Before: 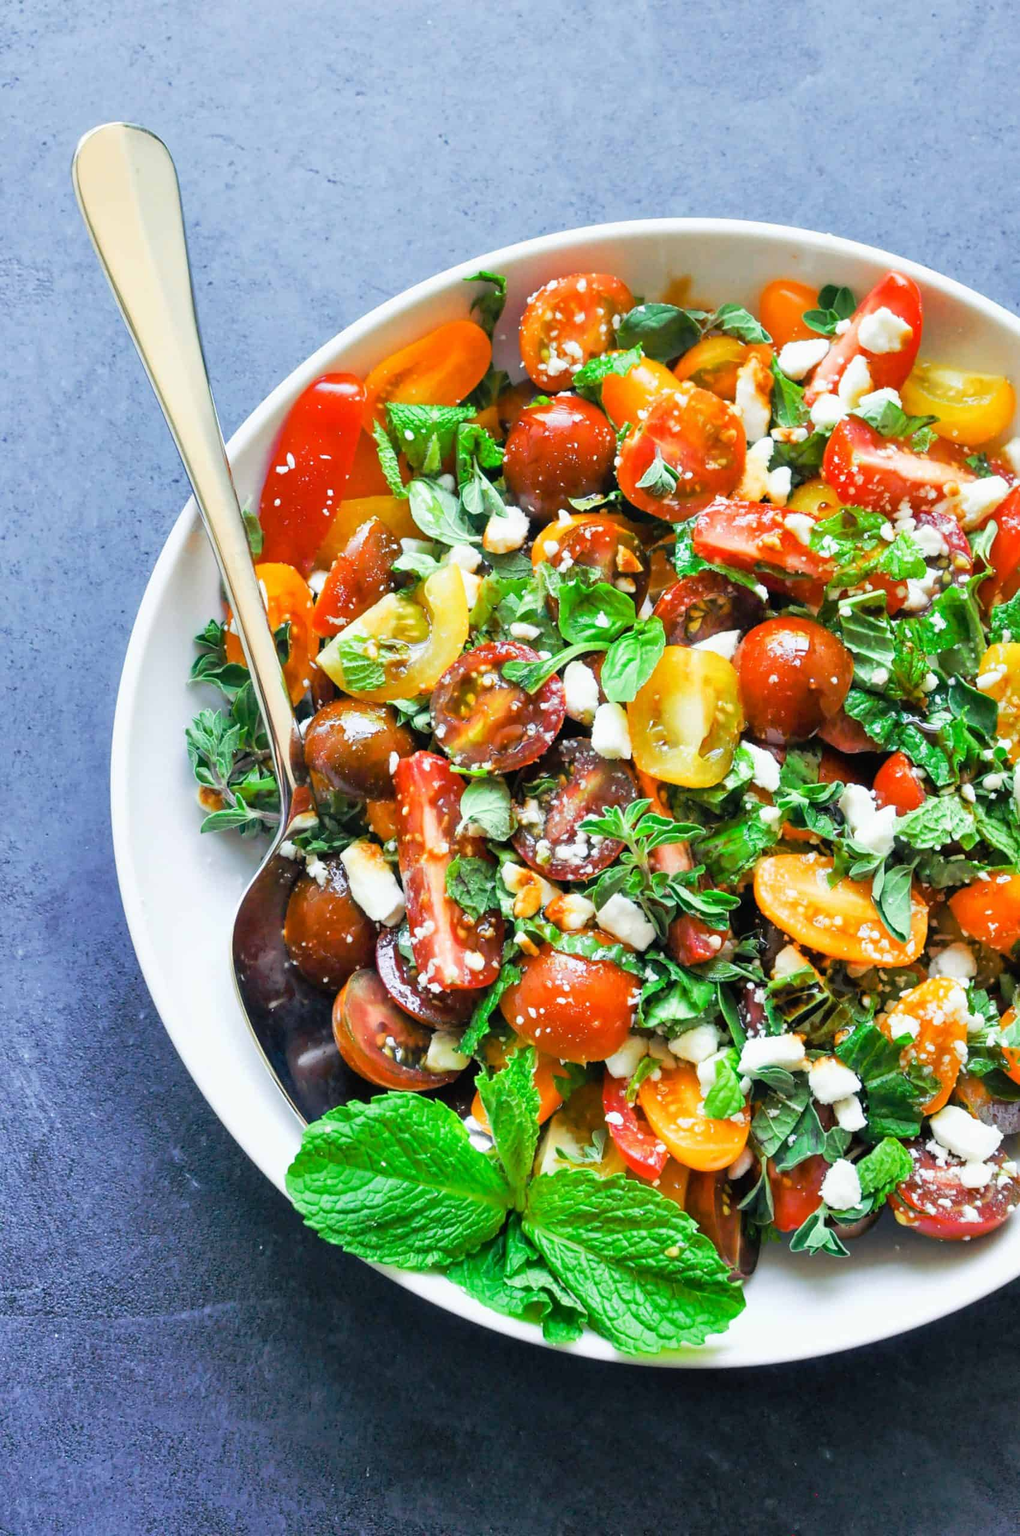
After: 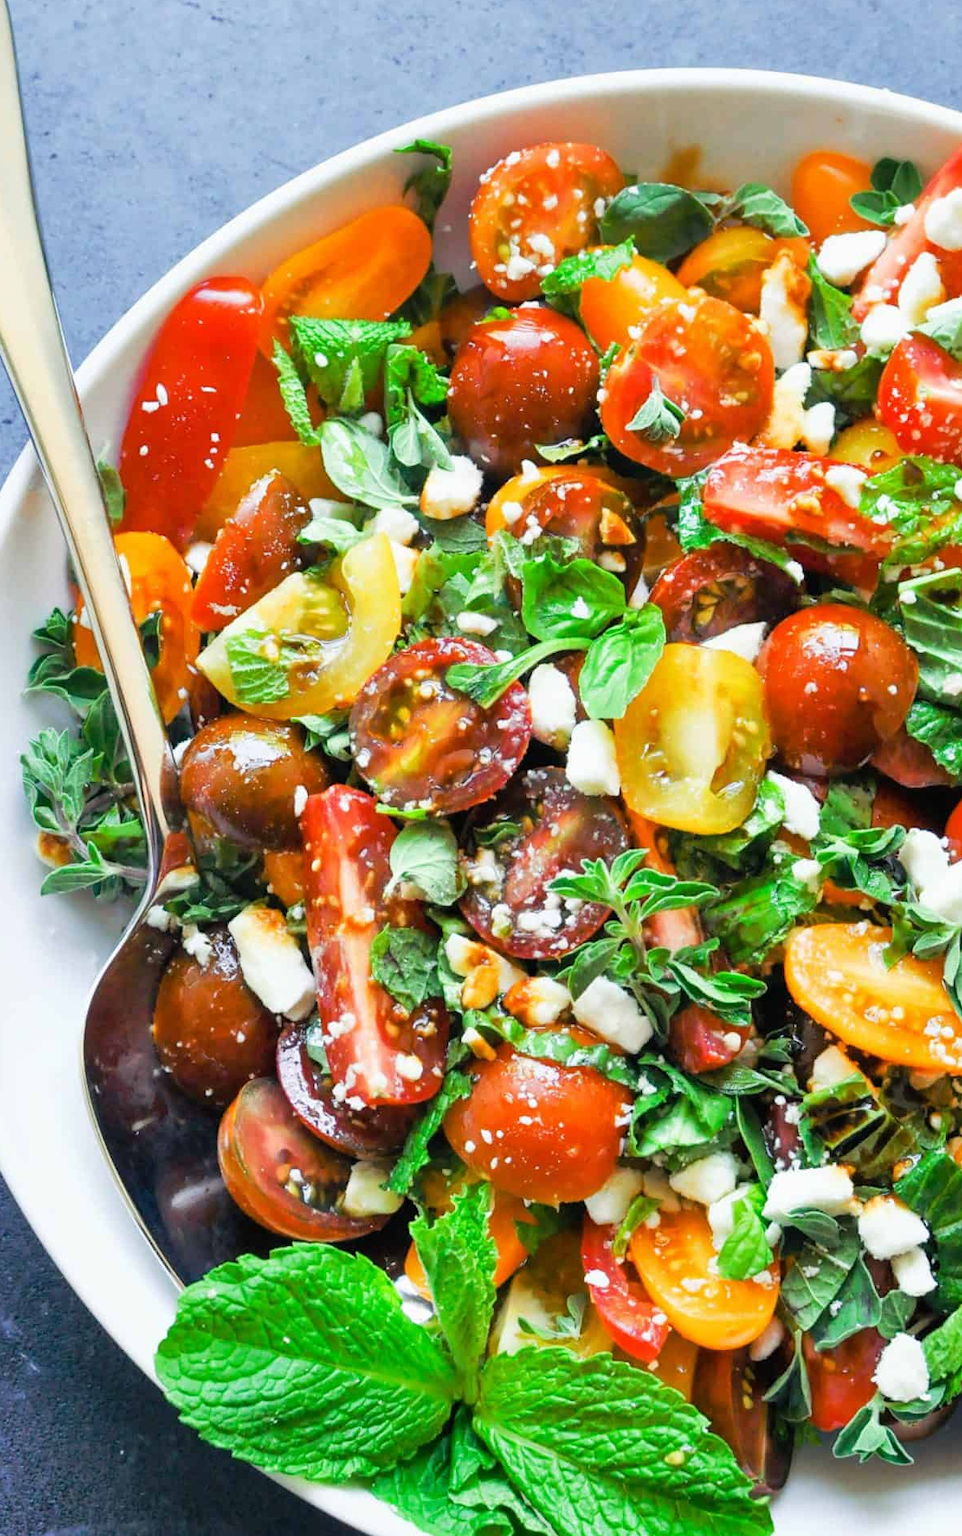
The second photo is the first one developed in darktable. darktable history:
crop and rotate: left 16.805%, top 10.9%, right 13.015%, bottom 14.705%
